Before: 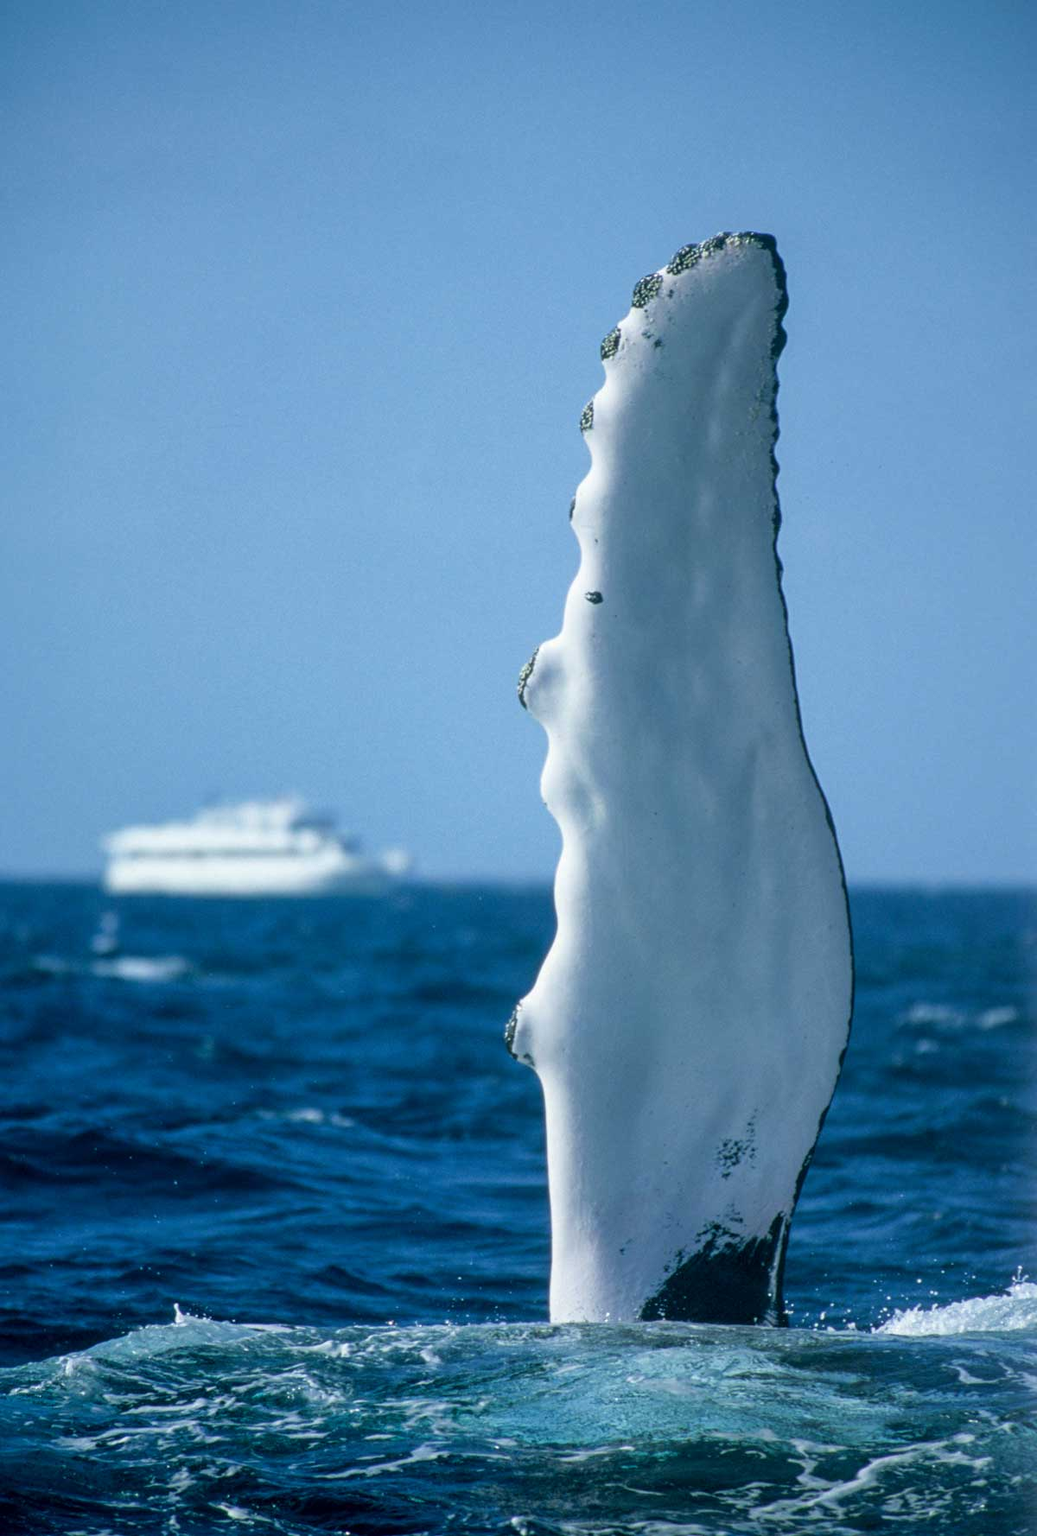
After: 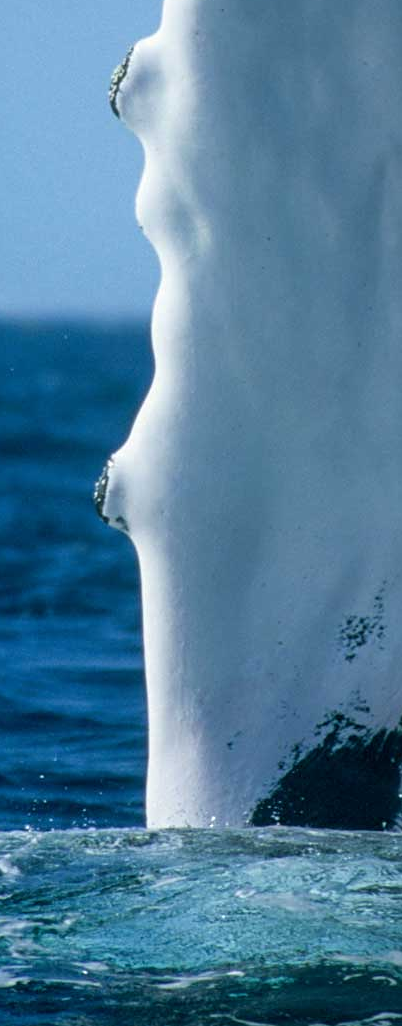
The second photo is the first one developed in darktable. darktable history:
crop: left 40.868%, top 39.567%, right 25.617%, bottom 2.676%
sharpen: amount 0.203
